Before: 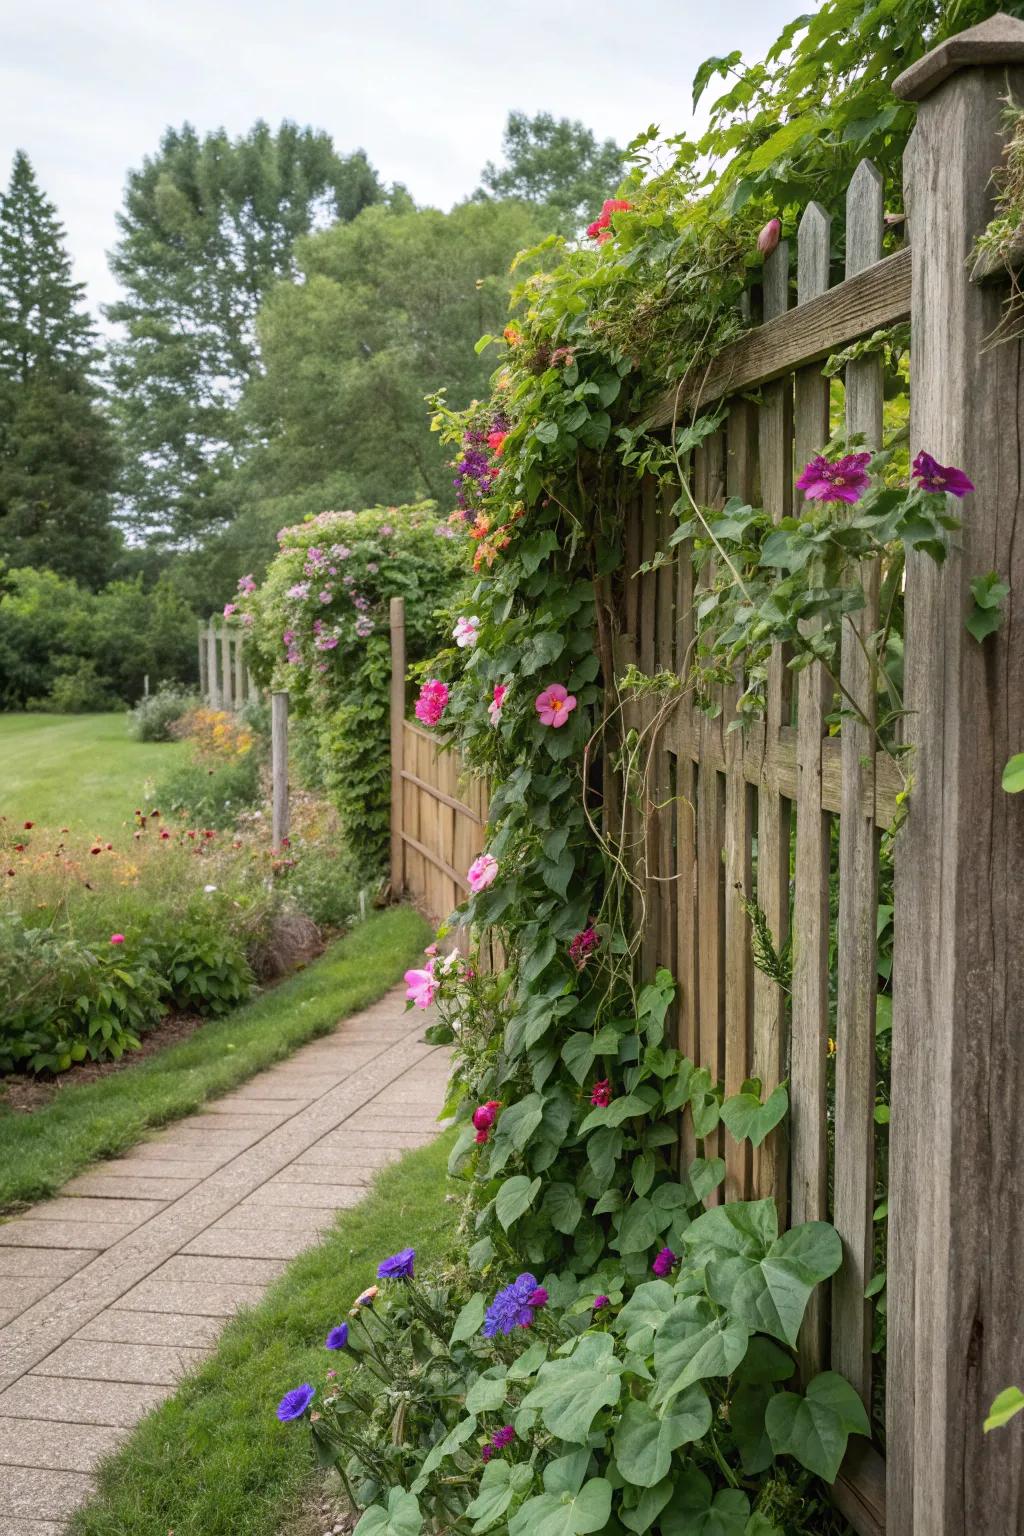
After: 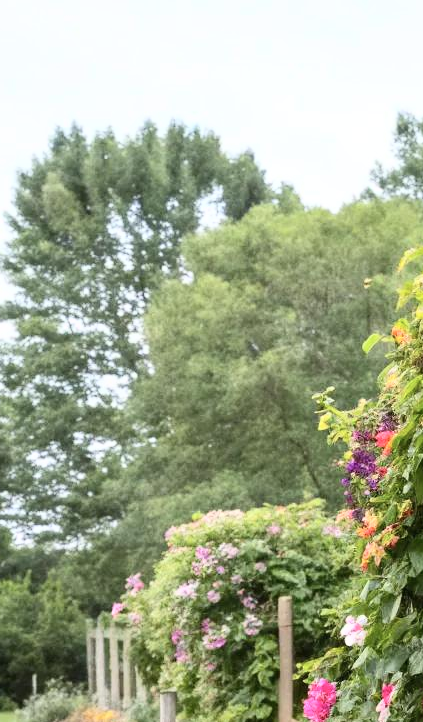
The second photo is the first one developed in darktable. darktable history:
tone curve: curves: ch0 [(0, 0) (0.003, 0.011) (0.011, 0.02) (0.025, 0.032) (0.044, 0.046) (0.069, 0.071) (0.1, 0.107) (0.136, 0.144) (0.177, 0.189) (0.224, 0.244) (0.277, 0.309) (0.335, 0.398) (0.399, 0.477) (0.468, 0.583) (0.543, 0.675) (0.623, 0.772) (0.709, 0.855) (0.801, 0.926) (0.898, 0.979) (1, 1)], color space Lab, independent channels, preserve colors none
crop and rotate: left 11.013%, top 0.097%, right 47.63%, bottom 52.882%
